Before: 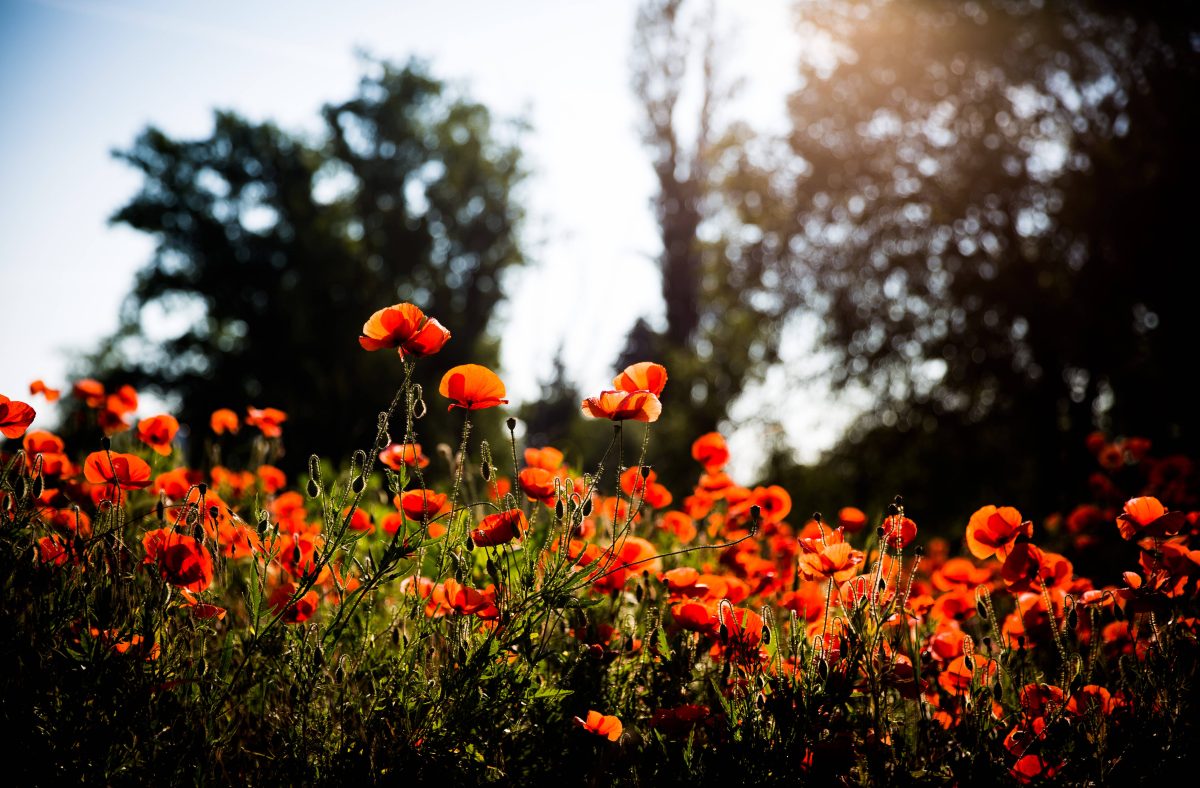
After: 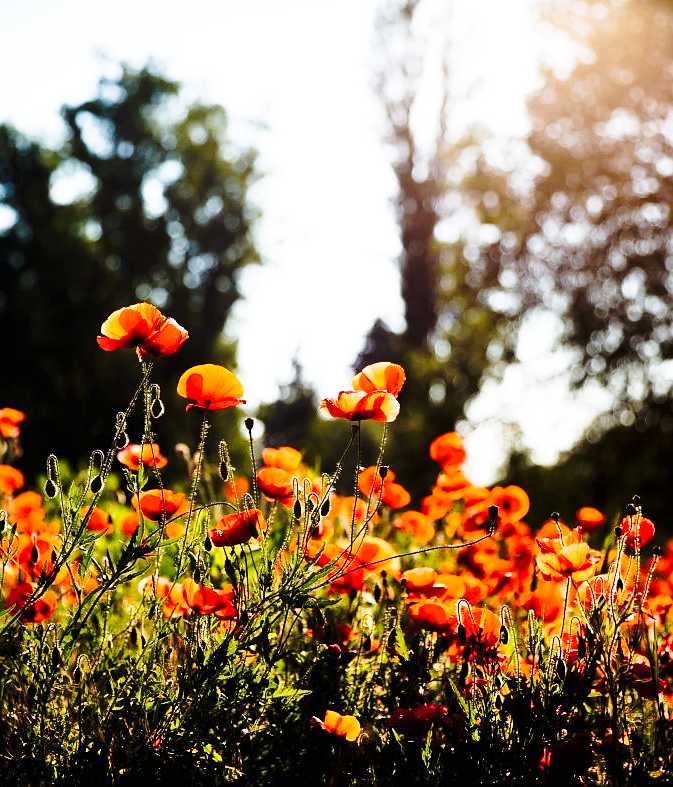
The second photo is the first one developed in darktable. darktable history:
base curve: curves: ch0 [(0, 0) (0.032, 0.037) (0.105, 0.228) (0.435, 0.76) (0.856, 0.983) (1, 1)], preserve colors none
shadows and highlights: shadows 52.16, highlights -28.4, soften with gaussian
crop: left 21.84%, right 22.067%, bottom 0.005%
sharpen: radius 0.988, threshold 0.966
